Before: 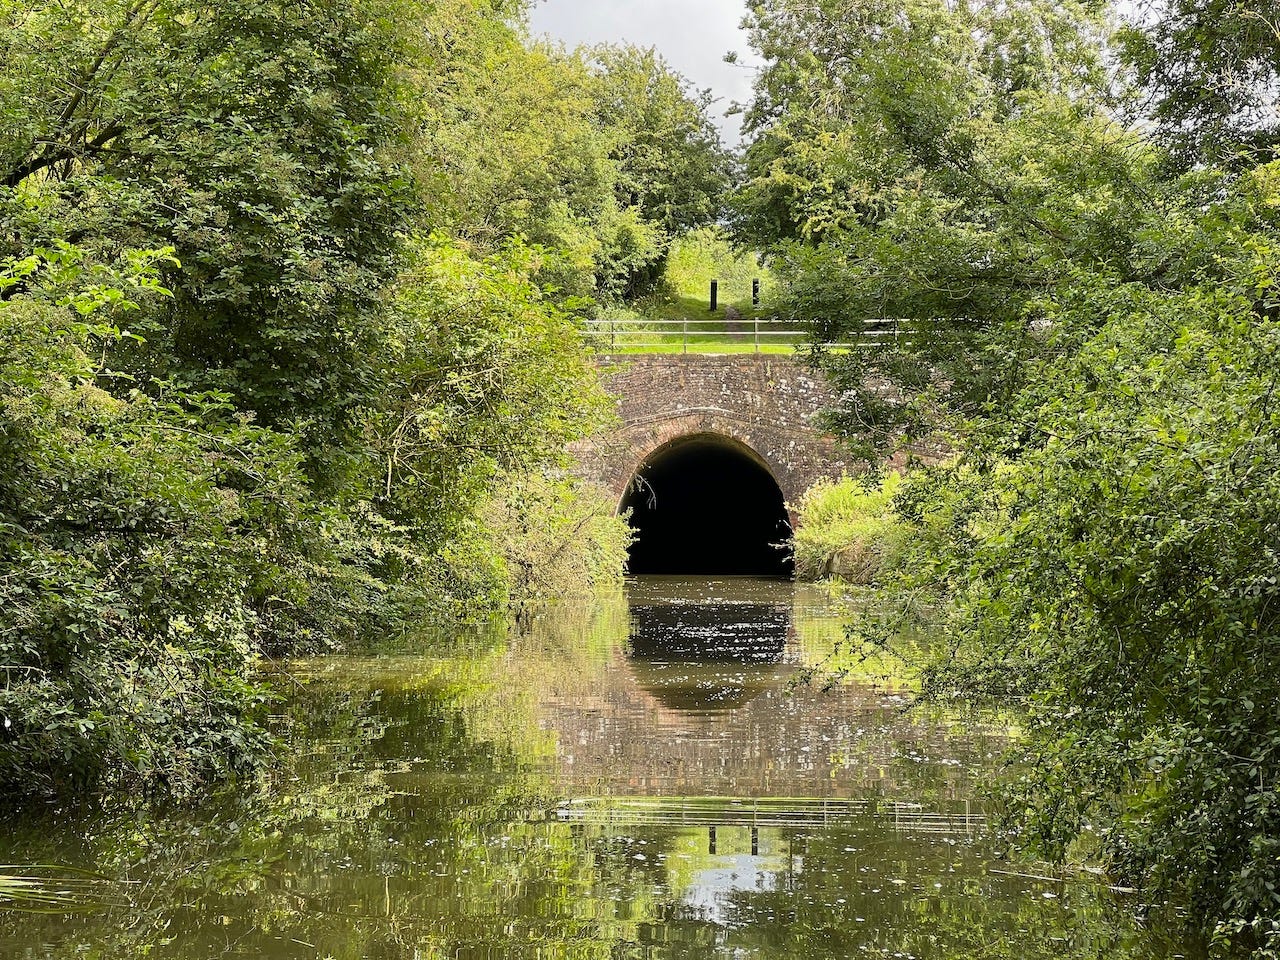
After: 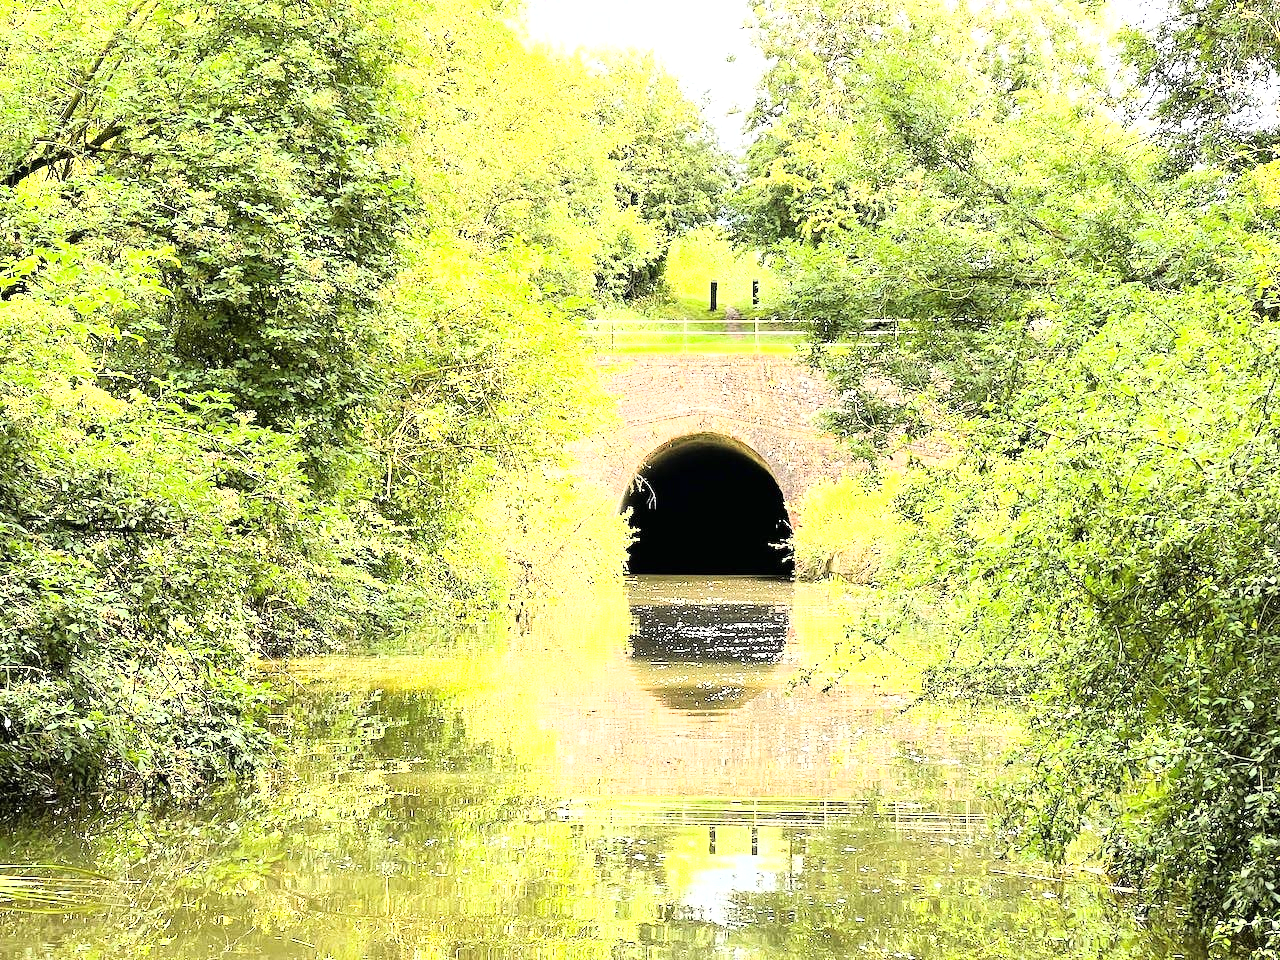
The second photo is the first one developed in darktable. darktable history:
base curve: curves: ch0 [(0, 0) (0.012, 0.01) (0.073, 0.168) (0.31, 0.711) (0.645, 0.957) (1, 1)]
exposure: black level correction 0, exposure 1.2 EV, compensate highlight preservation false
